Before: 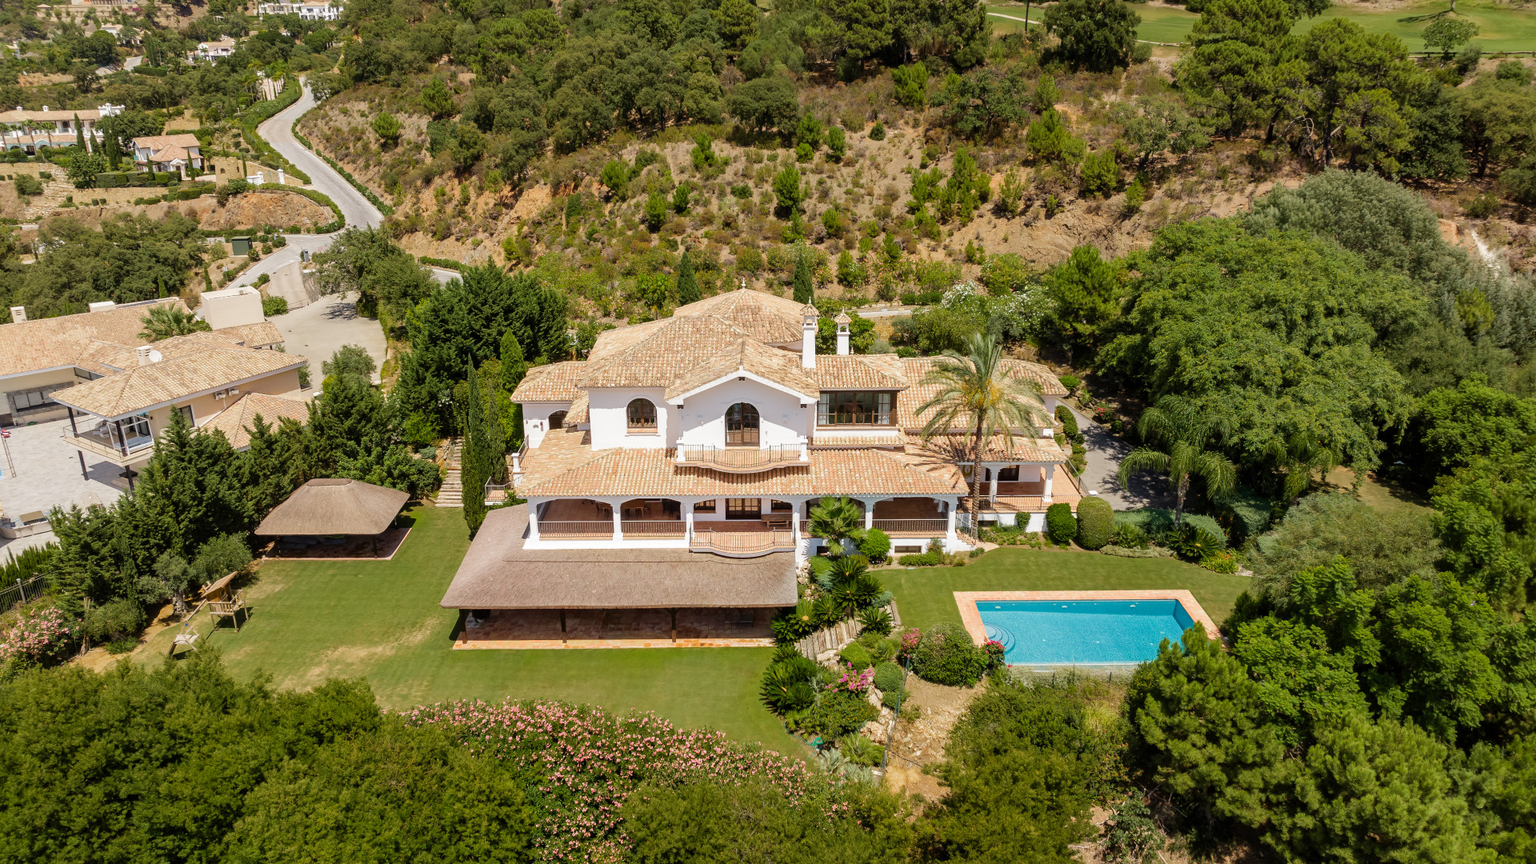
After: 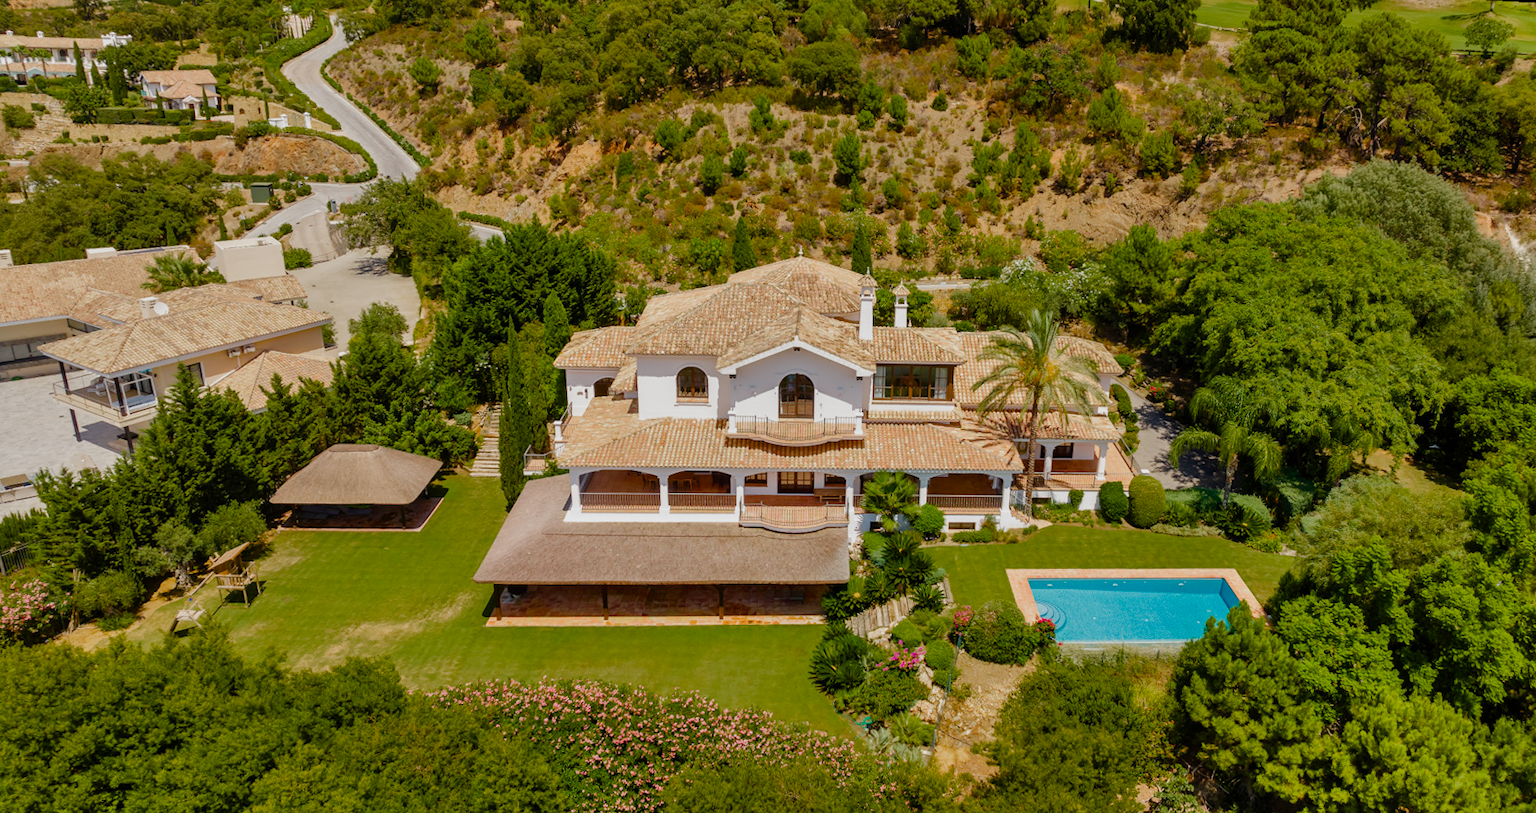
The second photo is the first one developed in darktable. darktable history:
color balance rgb: perceptual saturation grading › global saturation 20%, perceptual saturation grading › highlights -25%, perceptual saturation grading › shadows 50%
shadows and highlights: shadows 80.73, white point adjustment -9.07, highlights -61.46, soften with gaussian
rotate and perspective: rotation 0.679°, lens shift (horizontal) 0.136, crop left 0.009, crop right 0.991, crop top 0.078, crop bottom 0.95
crop and rotate: angle -0.5°
